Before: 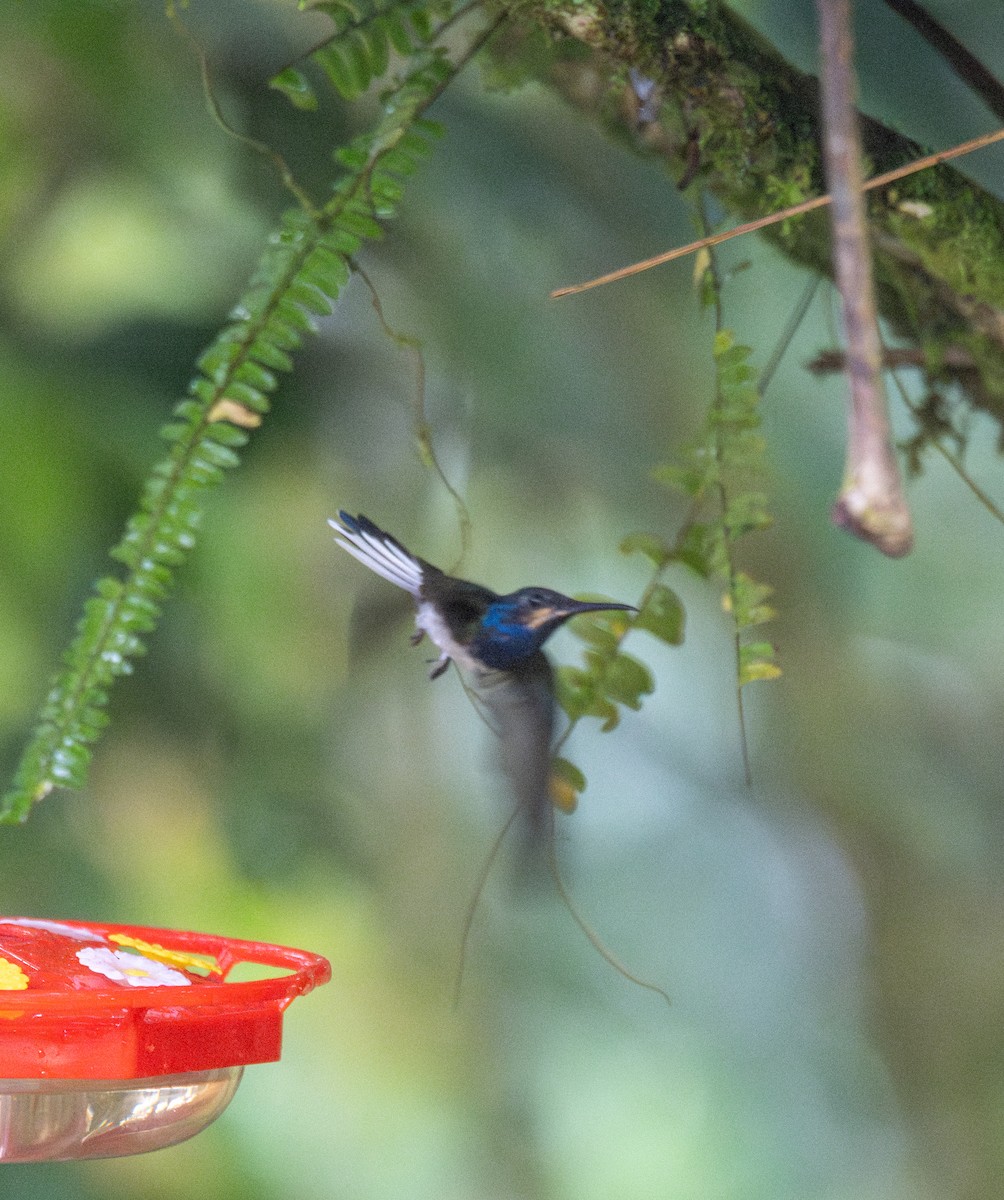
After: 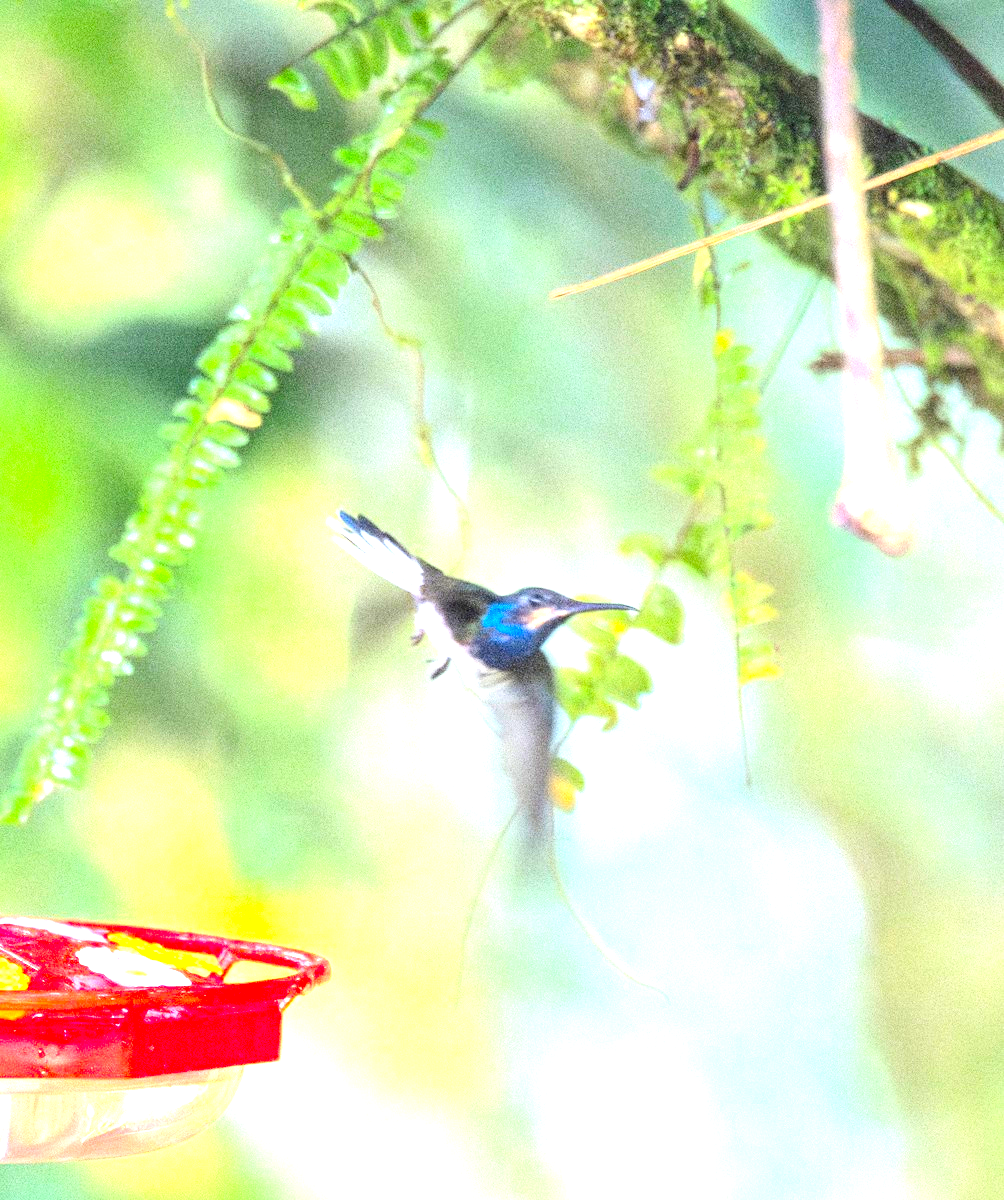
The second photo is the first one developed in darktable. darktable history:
exposure: exposure 2.251 EV, compensate highlight preservation false
contrast brightness saturation: contrast 0.168, saturation 0.312
